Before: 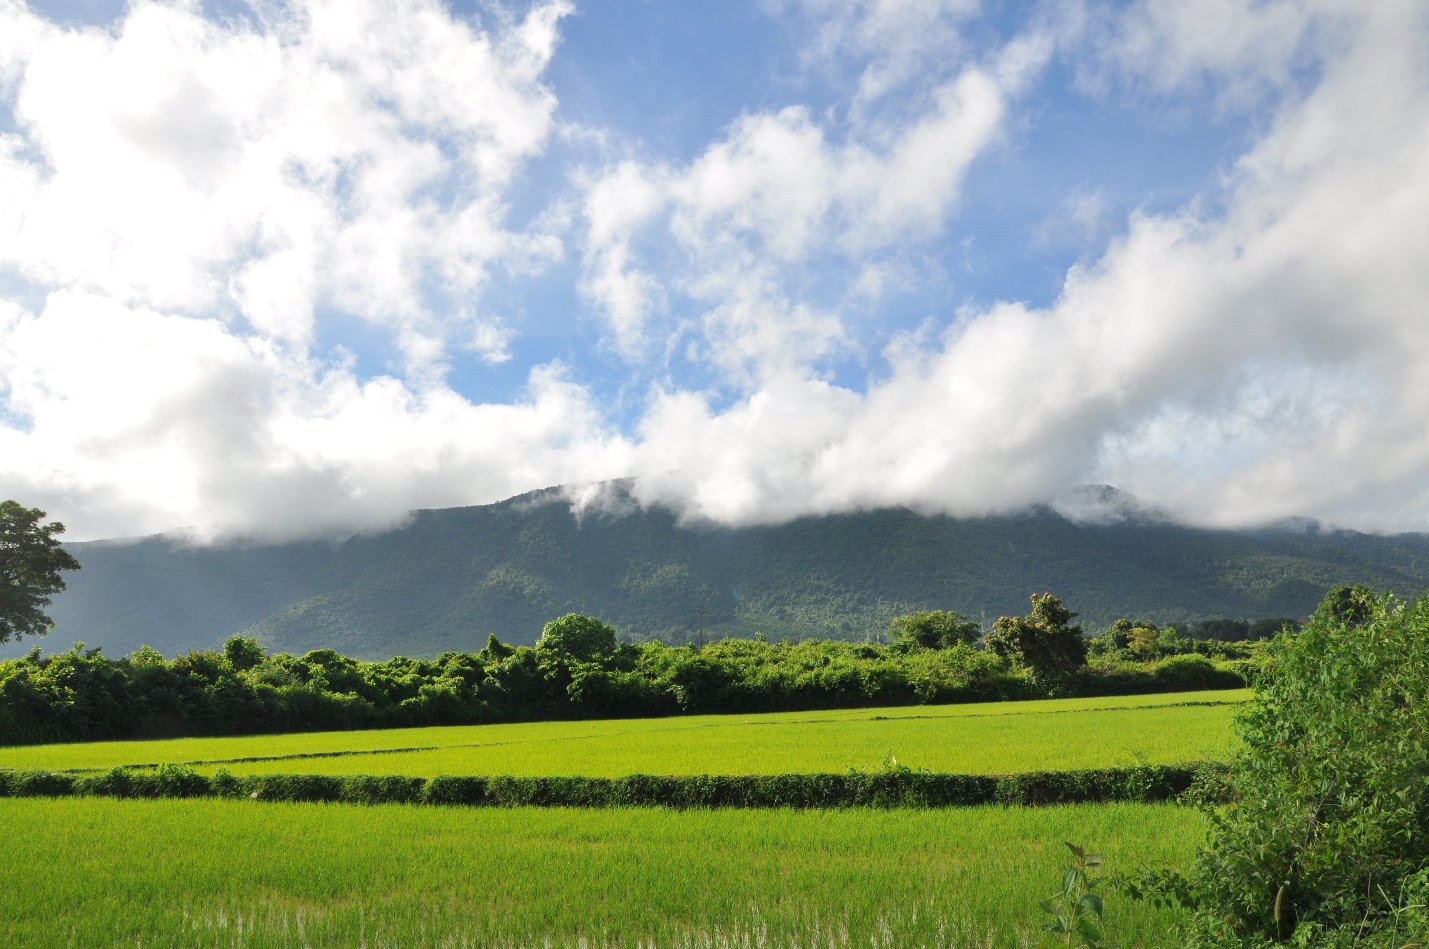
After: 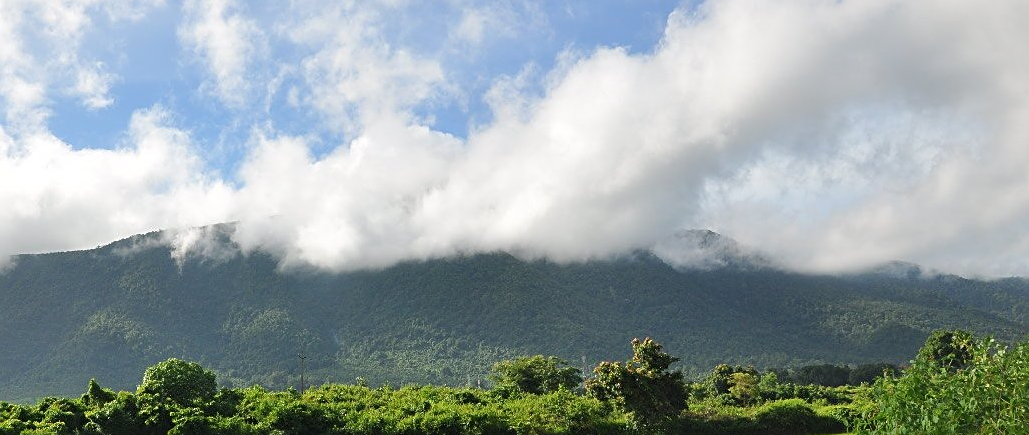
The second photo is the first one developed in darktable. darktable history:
sharpen: on, module defaults
crop and rotate: left 27.938%, top 27.046%, bottom 27.046%
